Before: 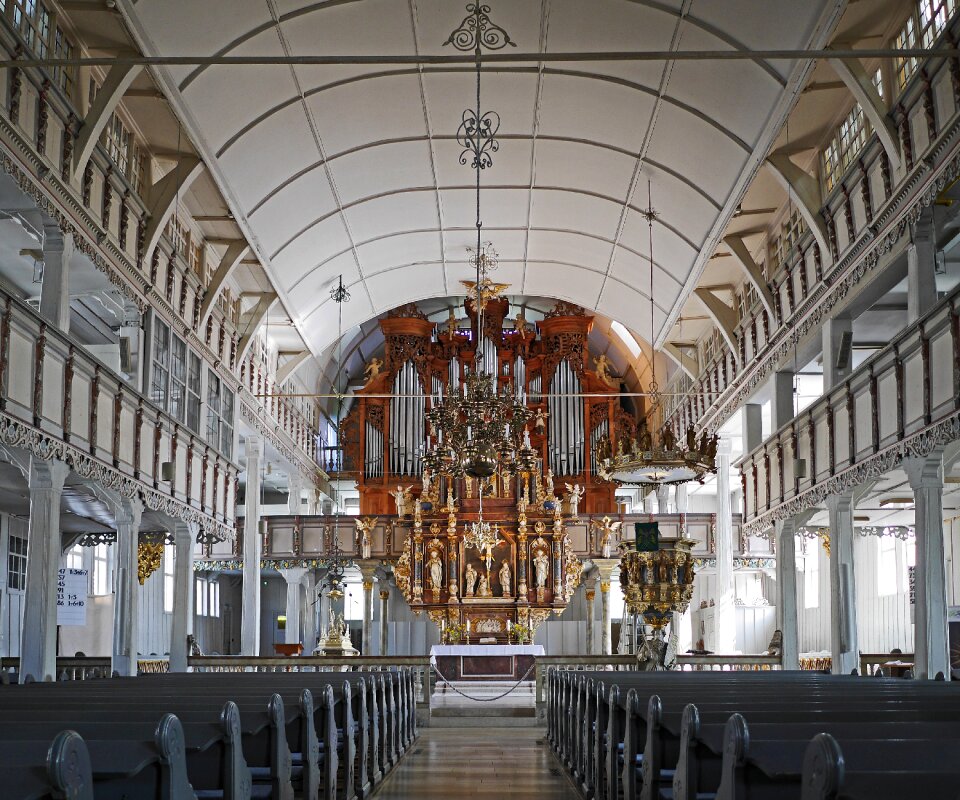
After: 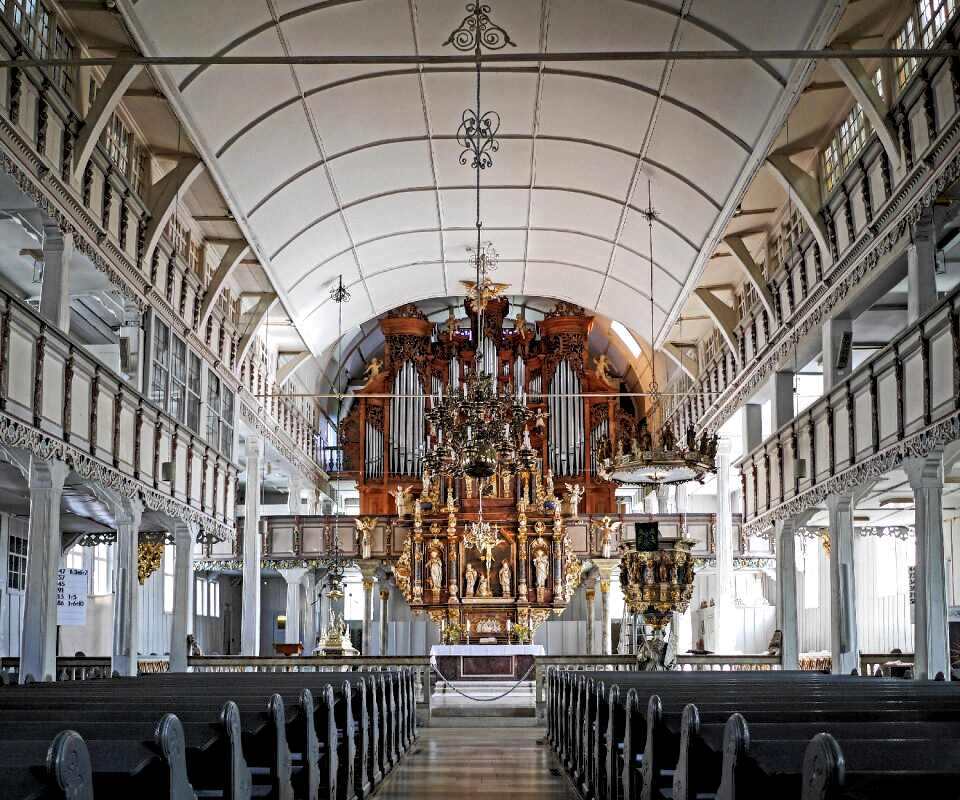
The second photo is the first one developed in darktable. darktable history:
rgb levels: levels [[0.01, 0.419, 0.839], [0, 0.5, 1], [0, 0.5, 1]]
local contrast: detail 130%
